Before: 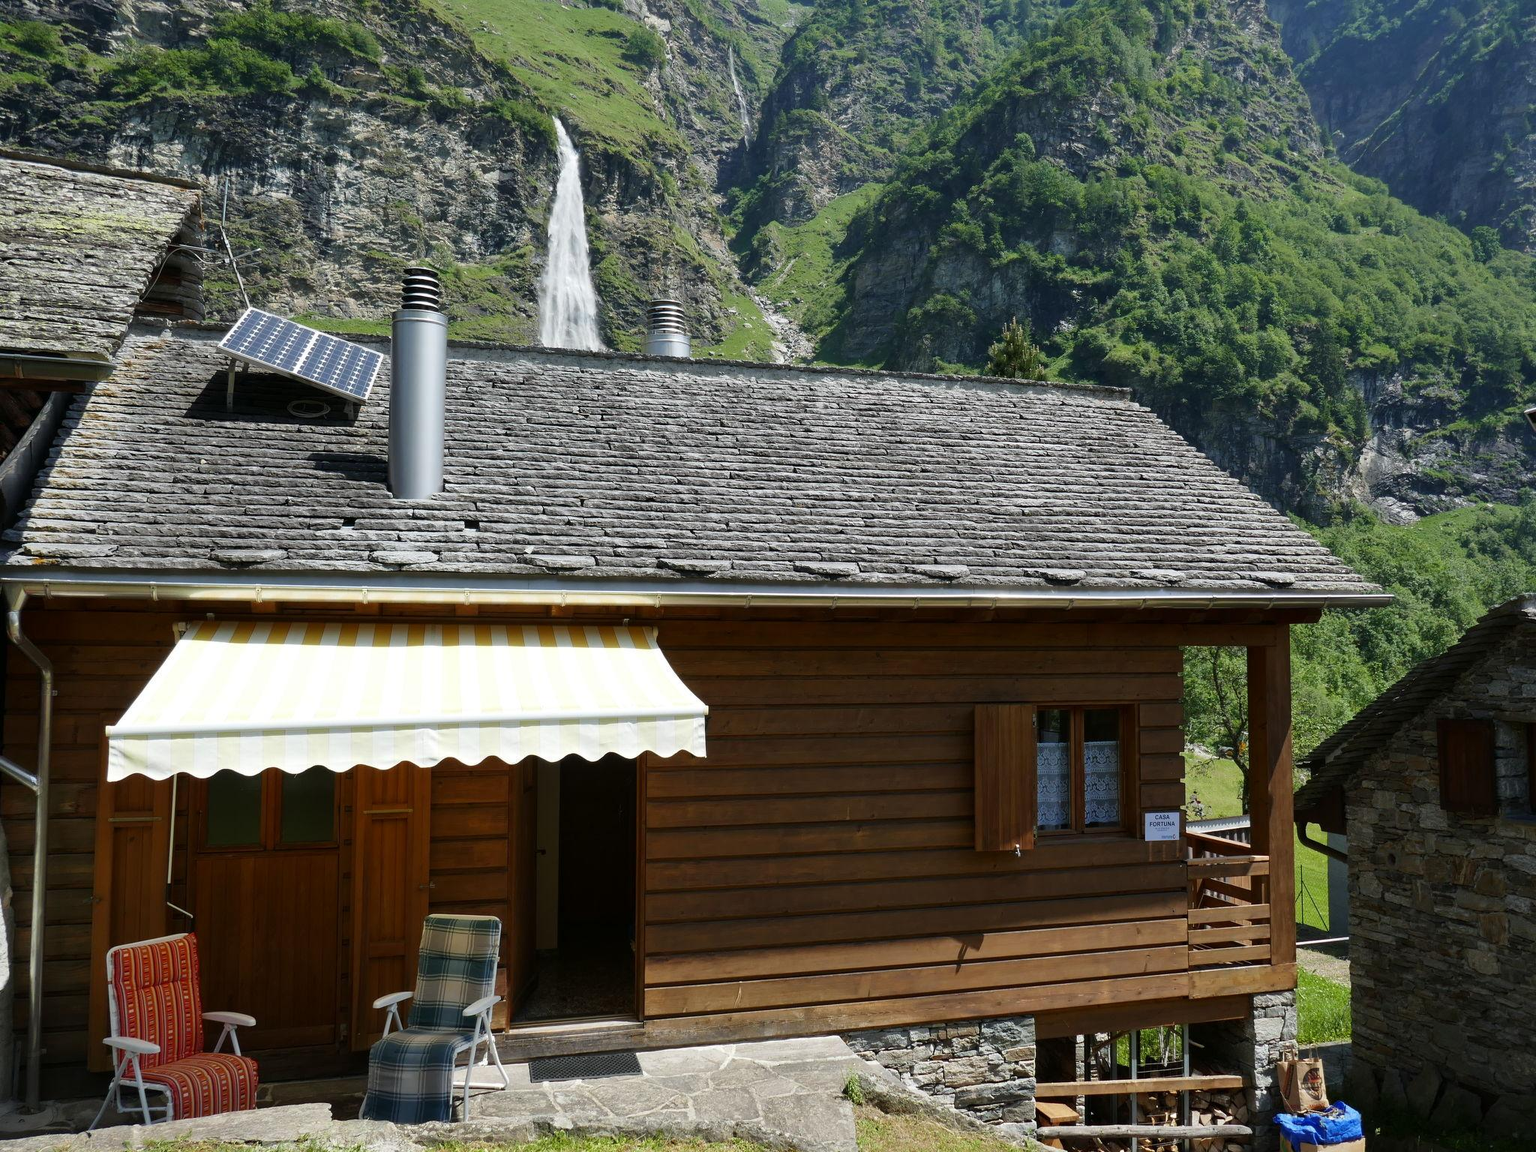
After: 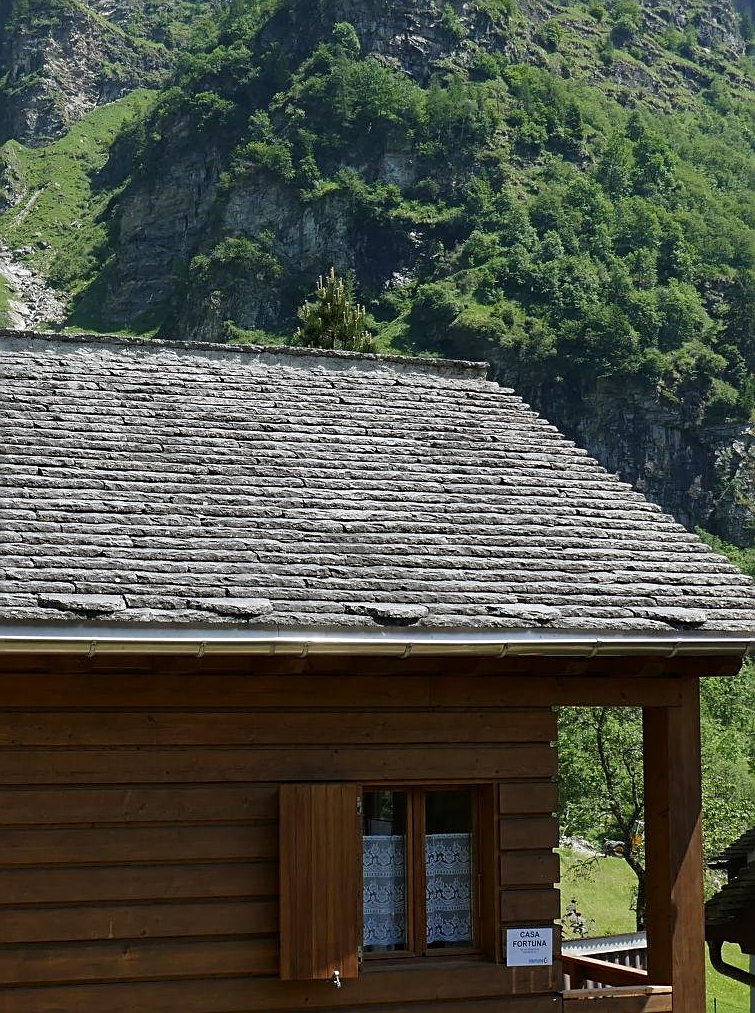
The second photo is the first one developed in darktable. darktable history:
crop and rotate: left 49.837%, top 10.108%, right 13.266%, bottom 23.924%
sharpen: on, module defaults
tone equalizer: edges refinement/feathering 500, mask exposure compensation -1.57 EV, preserve details no
